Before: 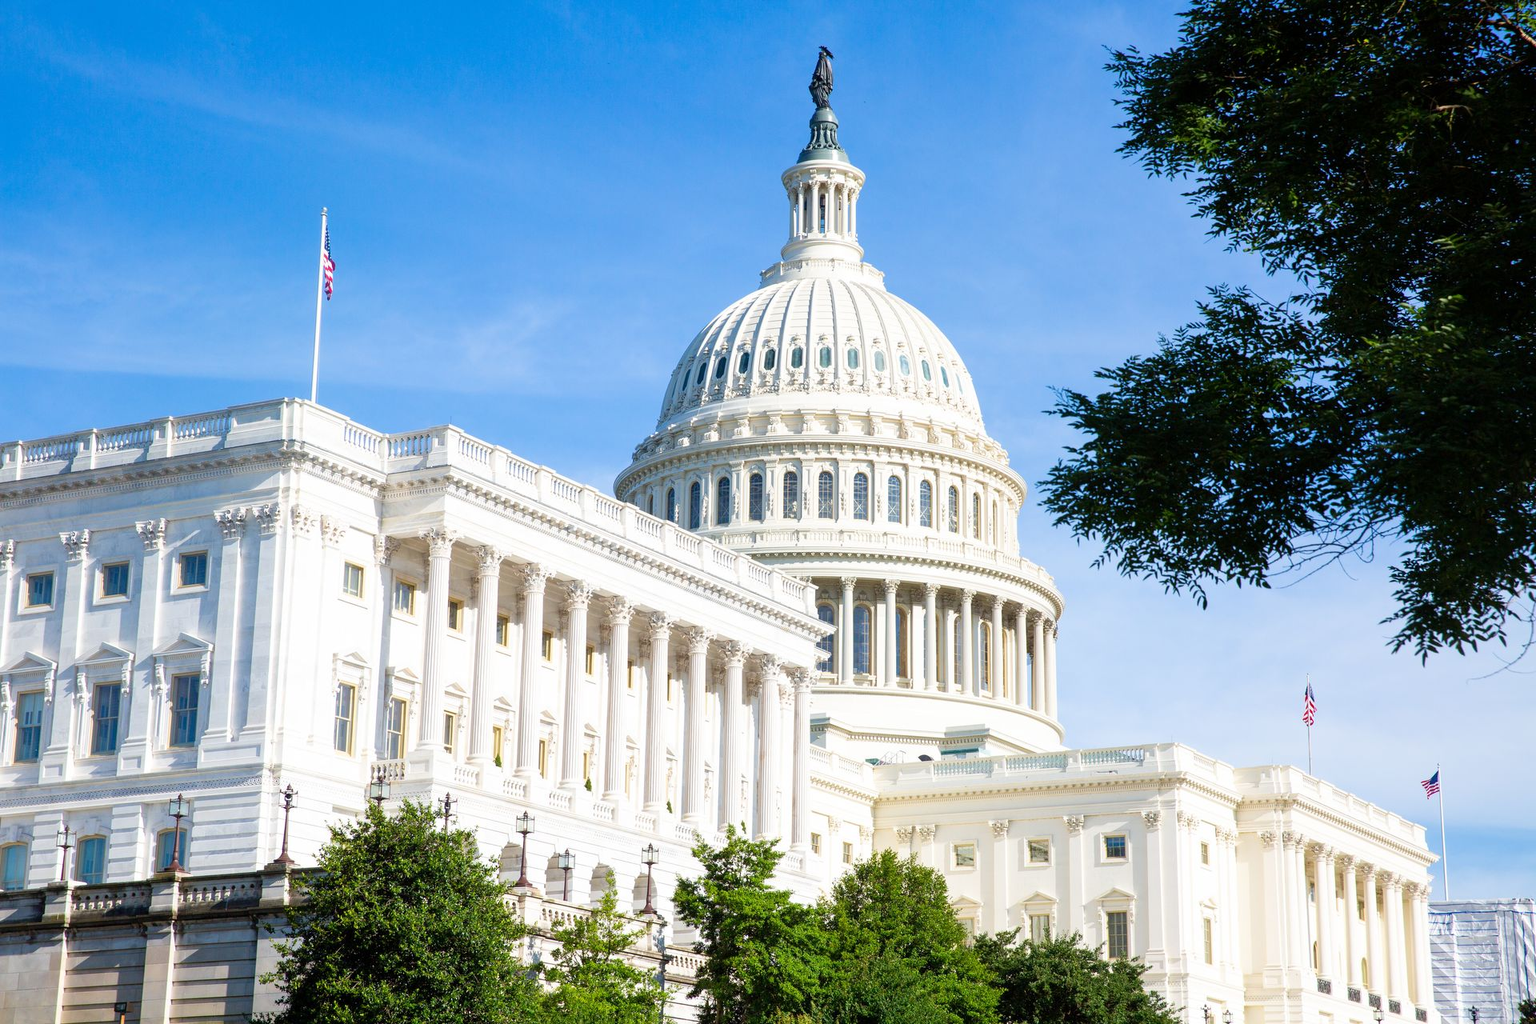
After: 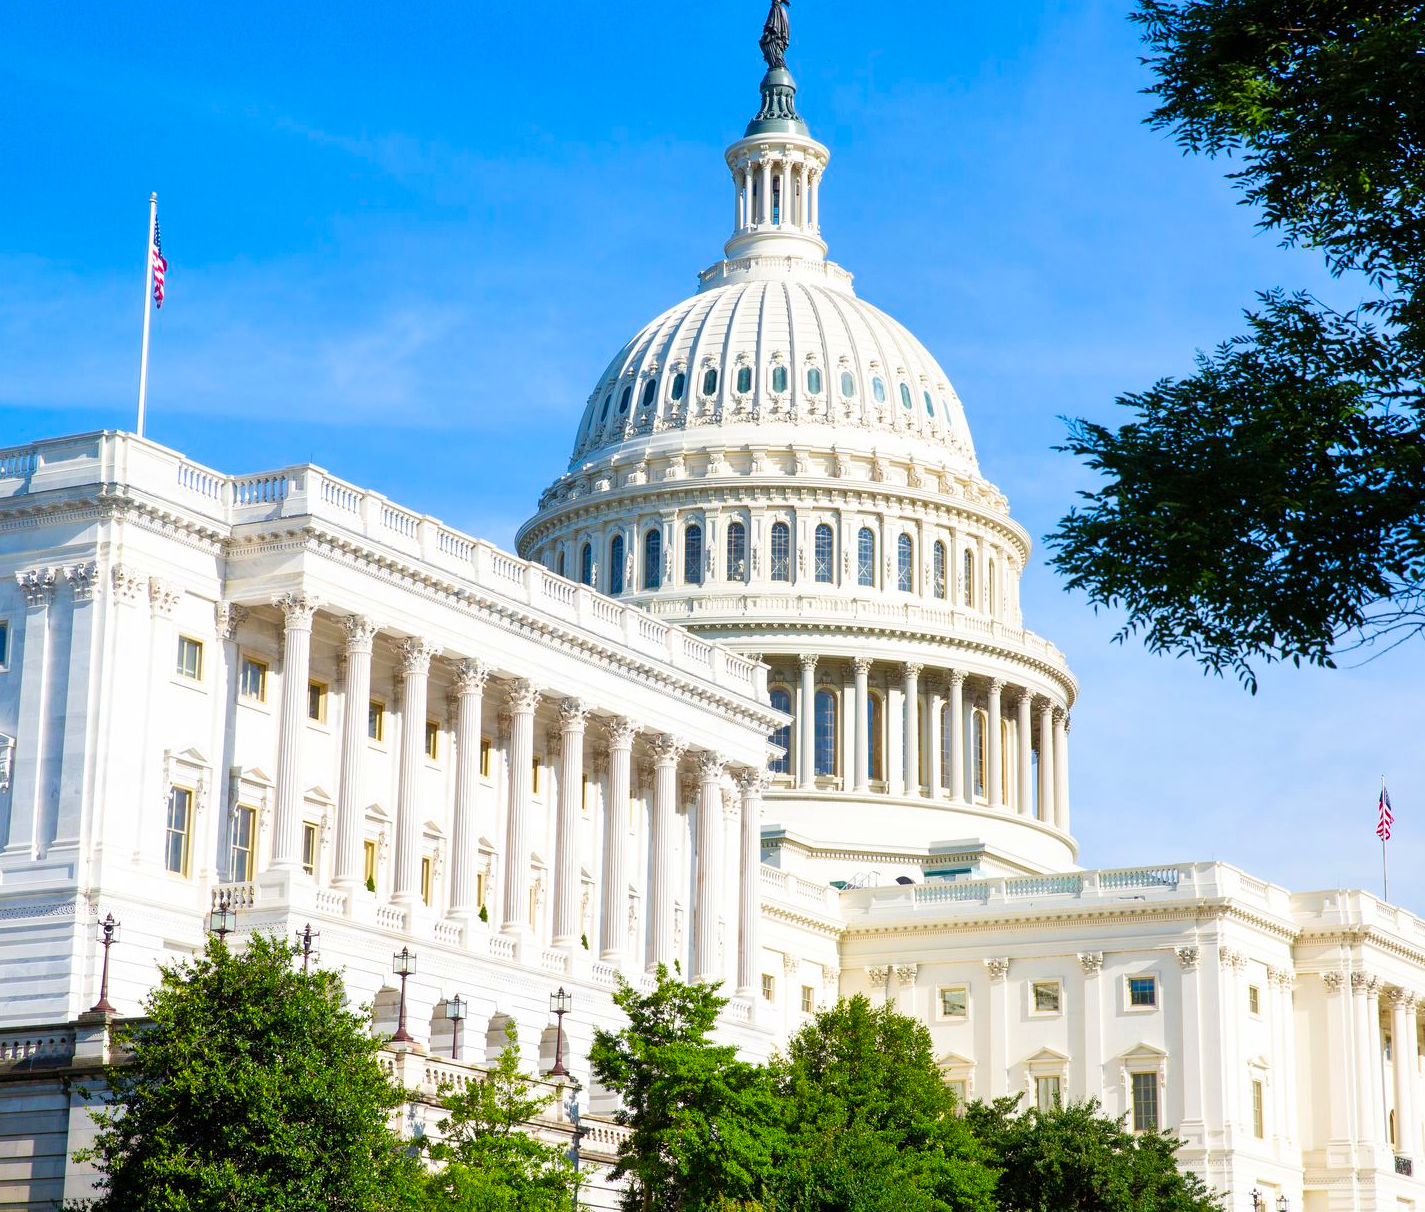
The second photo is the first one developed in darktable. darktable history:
crop and rotate: left 13.15%, top 5.251%, right 12.609%
shadows and highlights: shadows 37.27, highlights -28.18, soften with gaussian
color balance rgb: perceptual saturation grading › global saturation 10%, global vibrance 10%
contrast brightness saturation: contrast 0.04, saturation 0.16
